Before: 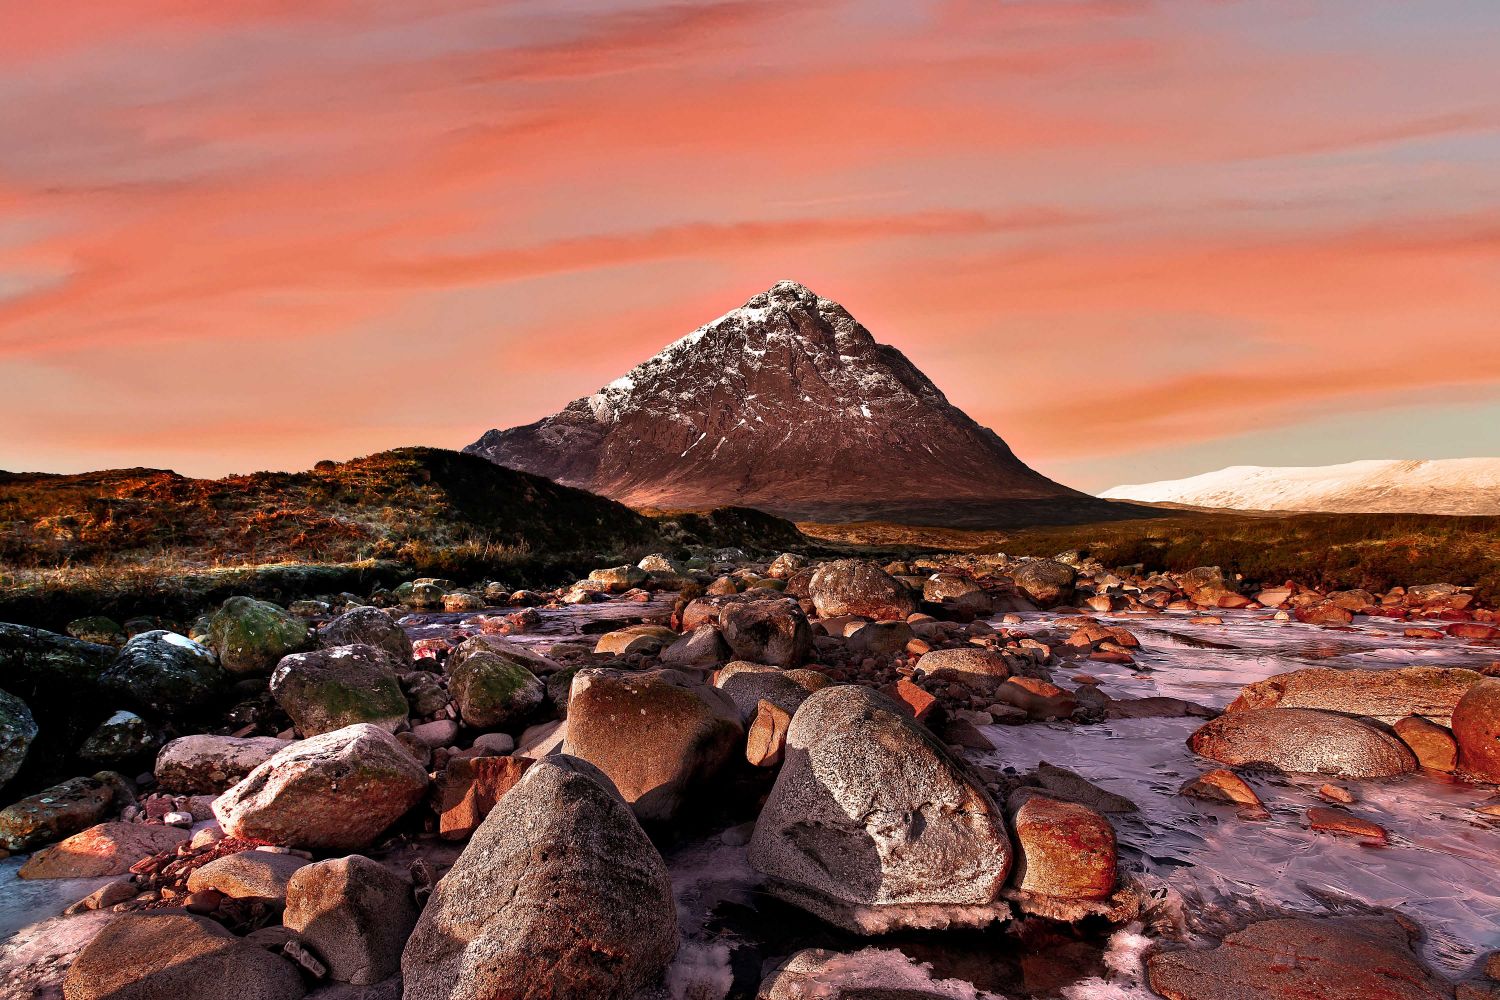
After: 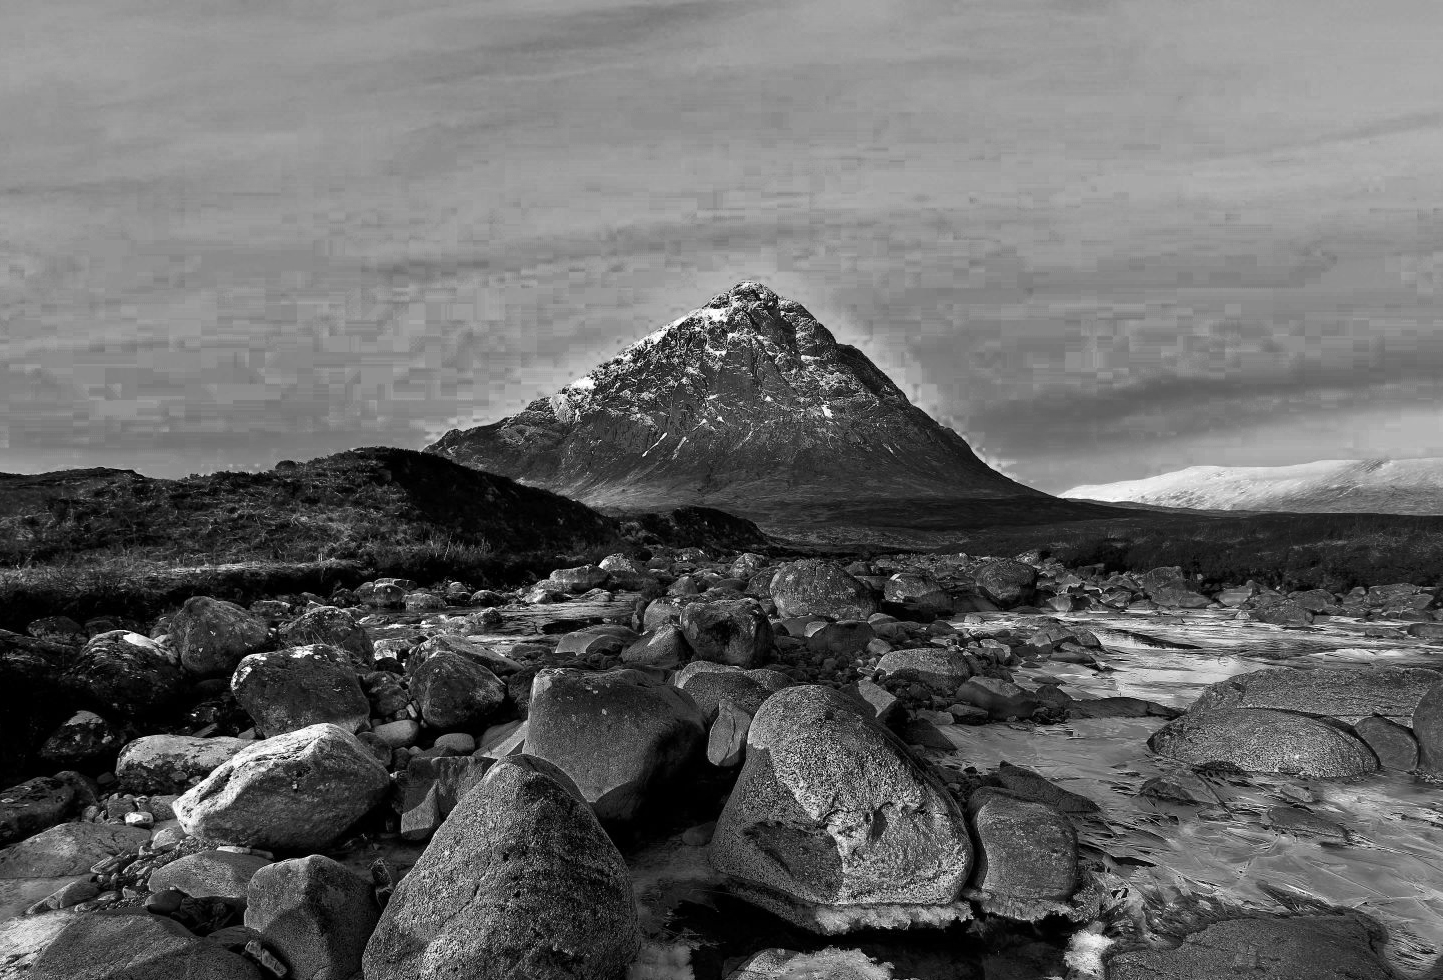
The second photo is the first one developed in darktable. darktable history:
velvia: on, module defaults
crop and rotate: left 2.639%, right 1.1%, bottom 1.95%
color zones: curves: ch0 [(0.002, 0.589) (0.107, 0.484) (0.146, 0.249) (0.217, 0.352) (0.309, 0.525) (0.39, 0.404) (0.455, 0.169) (0.597, 0.055) (0.724, 0.212) (0.775, 0.691) (0.869, 0.571) (1, 0.587)]; ch1 [(0, 0) (0.143, 0) (0.286, 0) (0.429, 0) (0.571, 0) (0.714, 0) (0.857, 0)]
